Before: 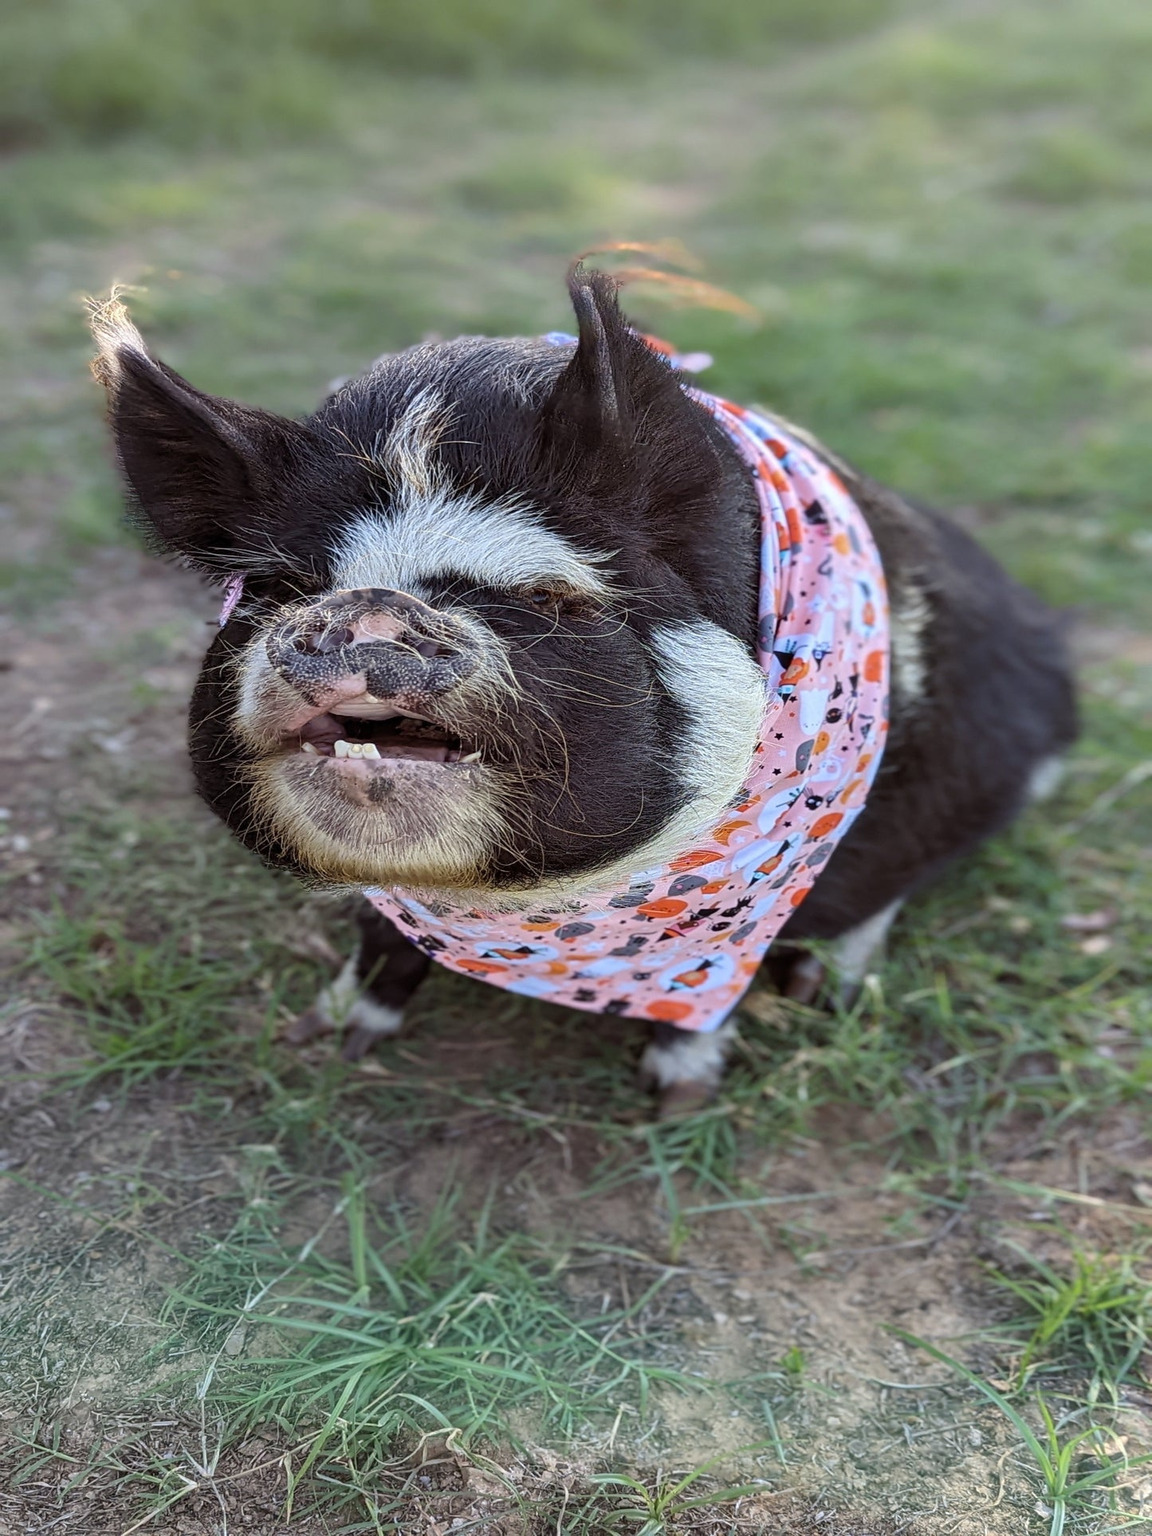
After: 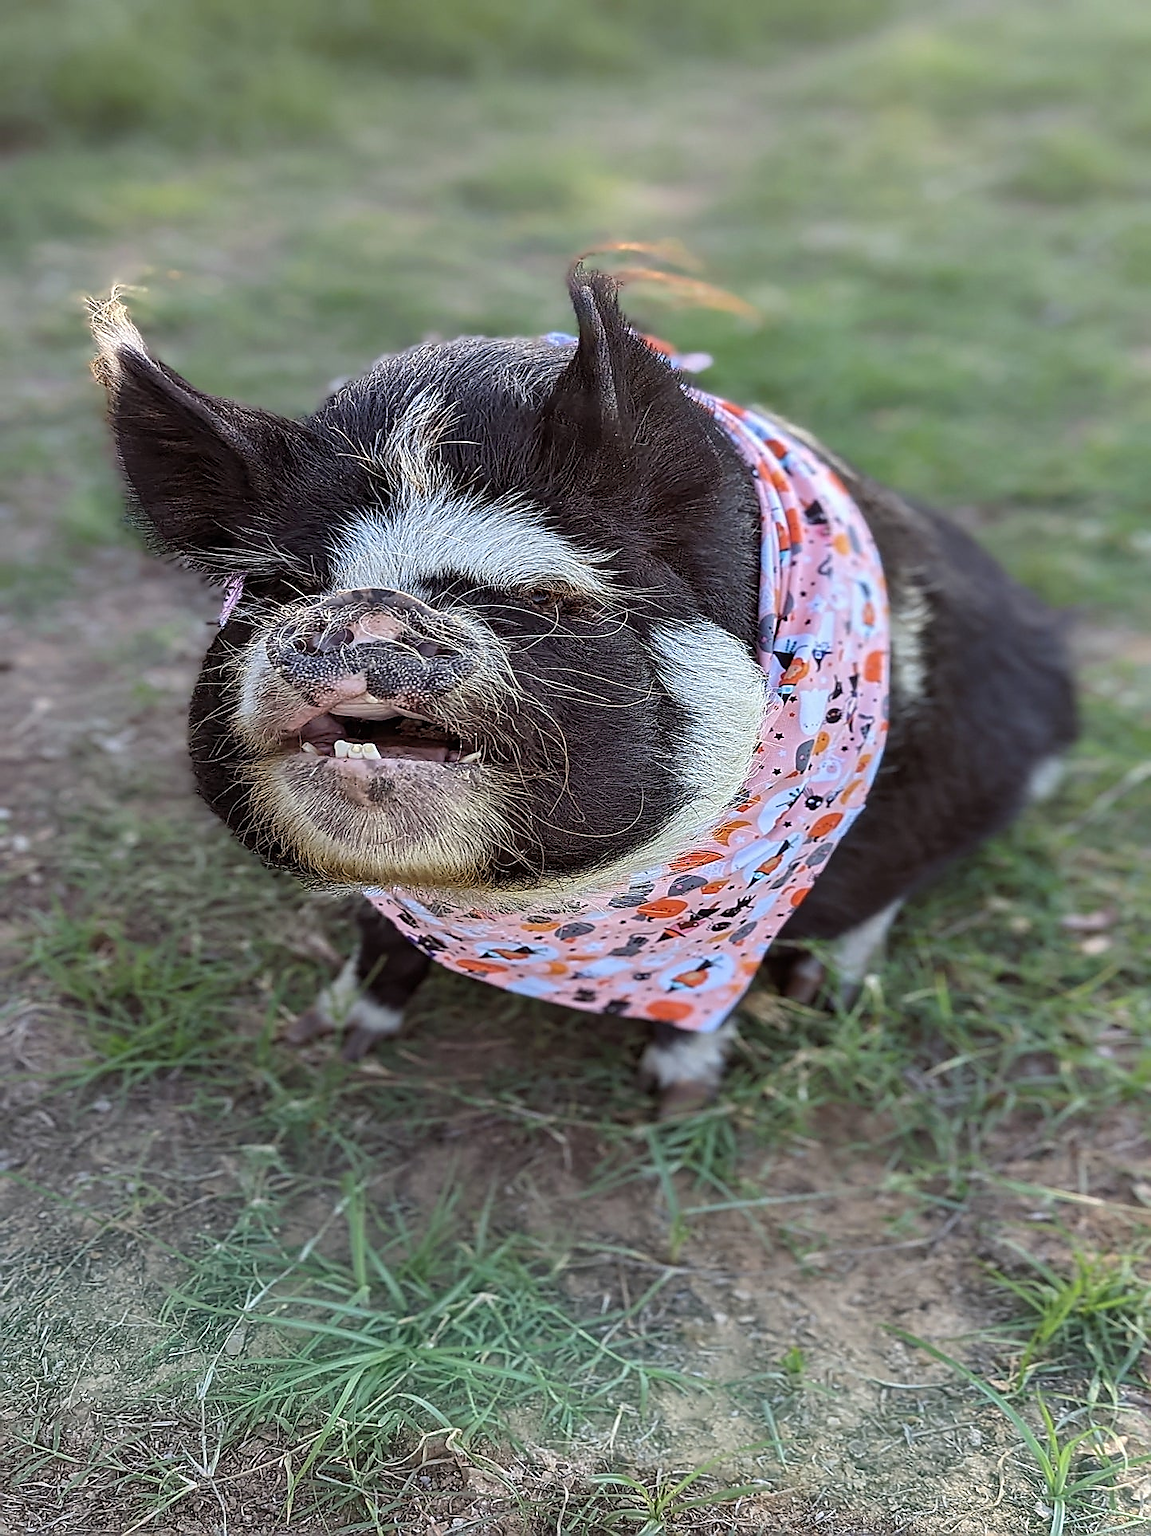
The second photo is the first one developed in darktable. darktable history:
sharpen: radius 1.4, amount 1.25, threshold 0.7
exposure: black level correction 0, compensate exposure bias true, compensate highlight preservation false
